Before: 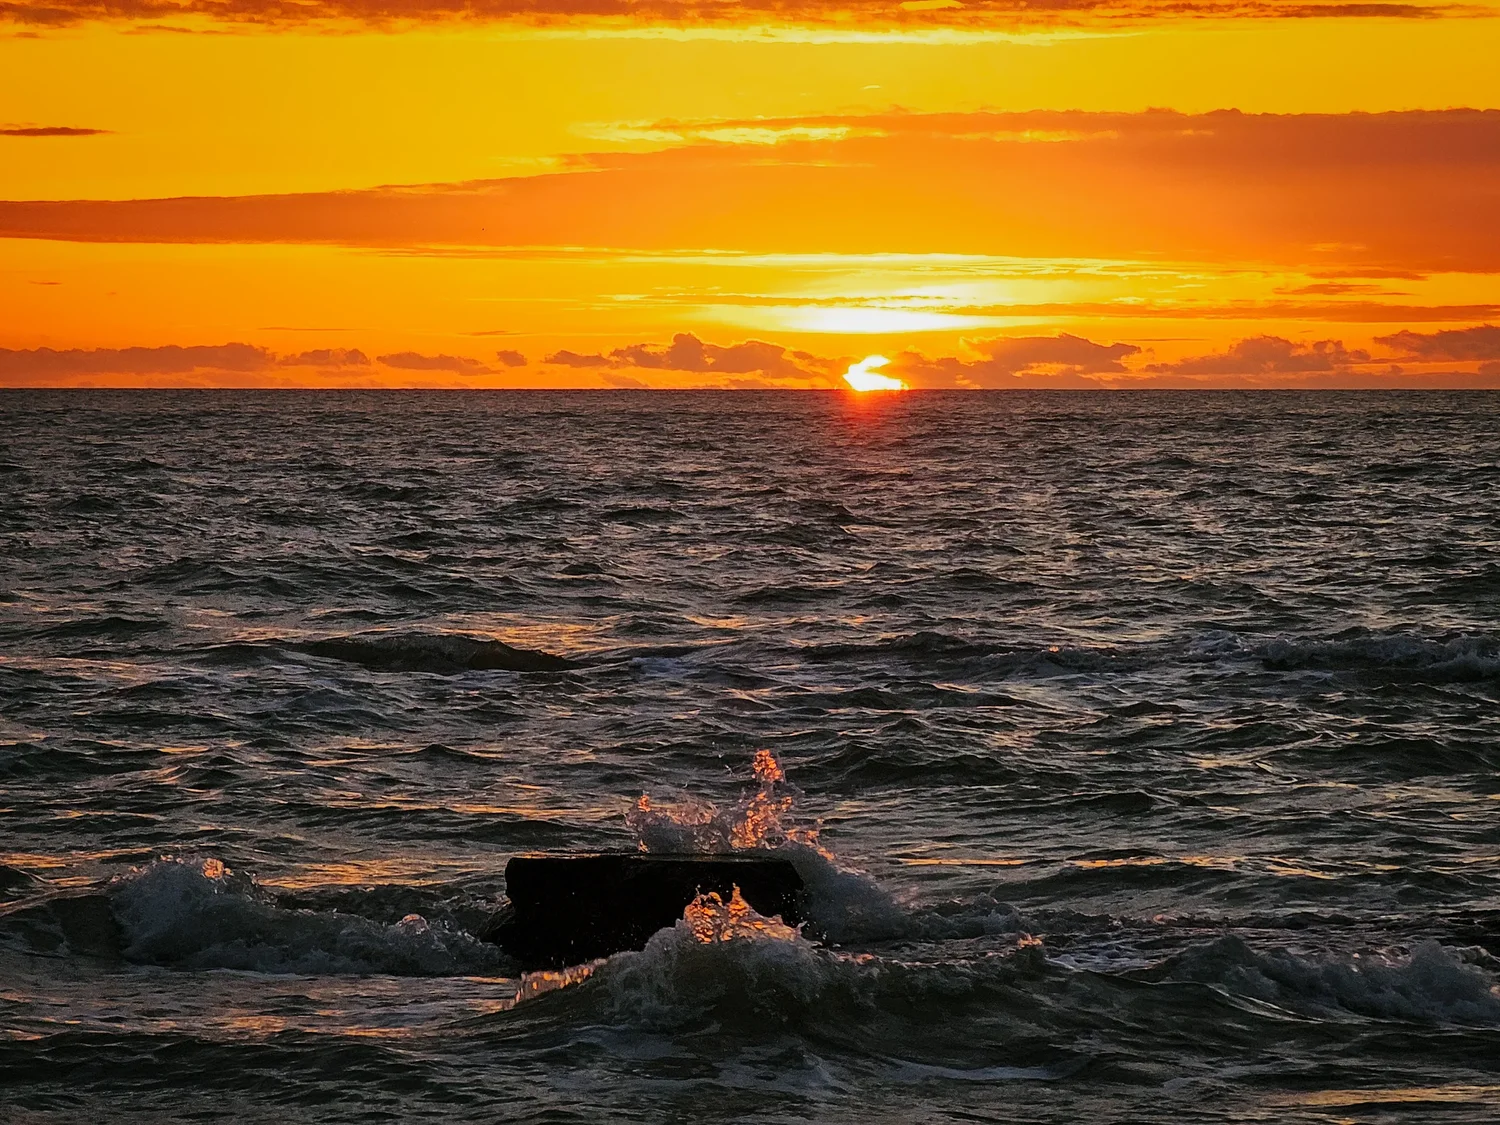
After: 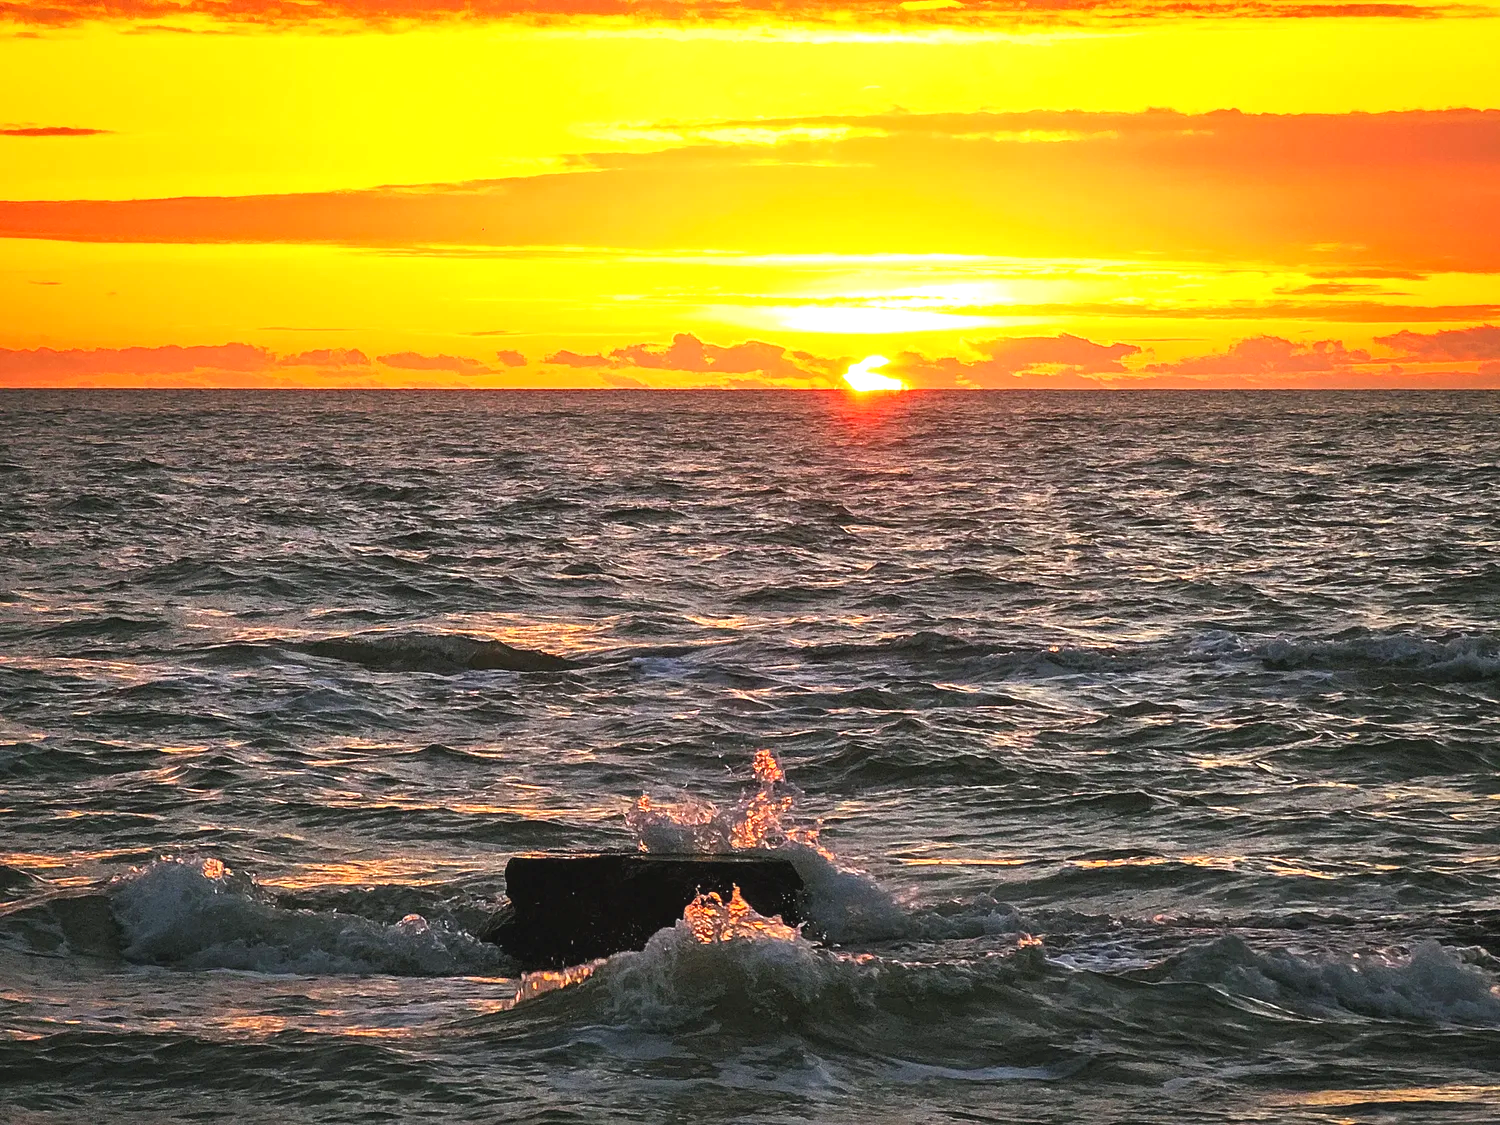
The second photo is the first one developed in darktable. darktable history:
exposure: black level correction 0, exposure 1.2 EV, compensate exposure bias true, compensate highlight preservation false
tone curve: curves: ch0 [(0, 0.042) (0.129, 0.18) (0.501, 0.497) (1, 1)], color space Lab, independent channels, preserve colors none
